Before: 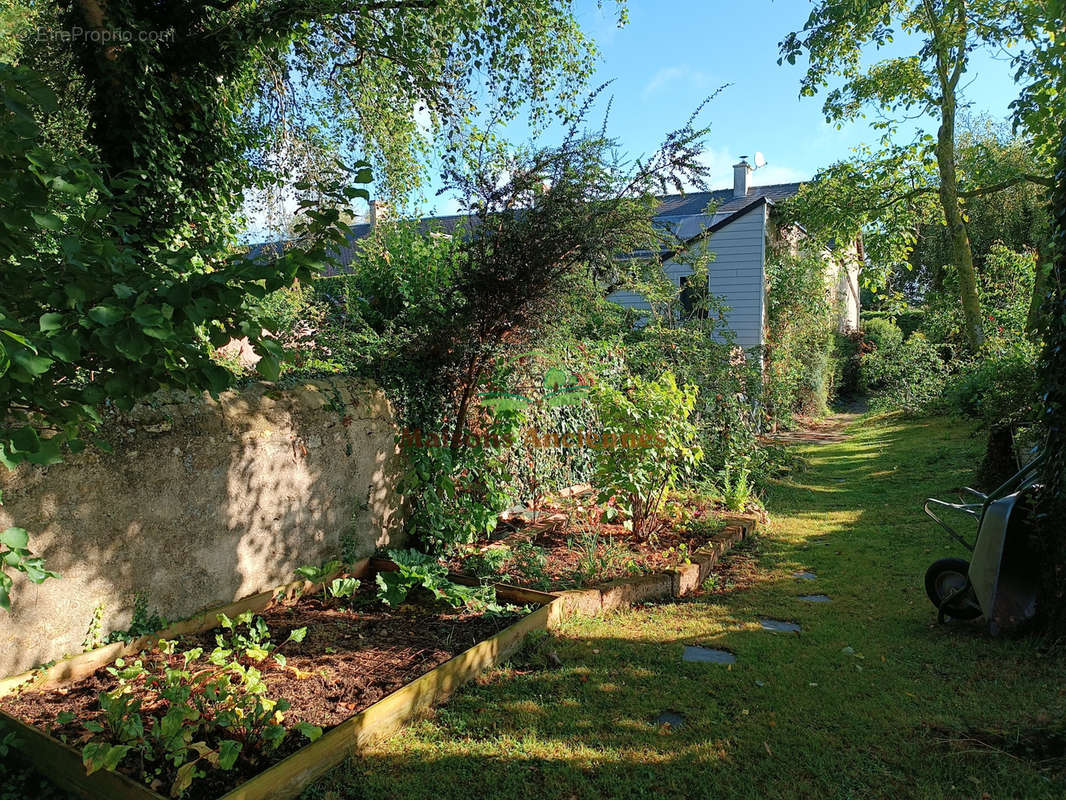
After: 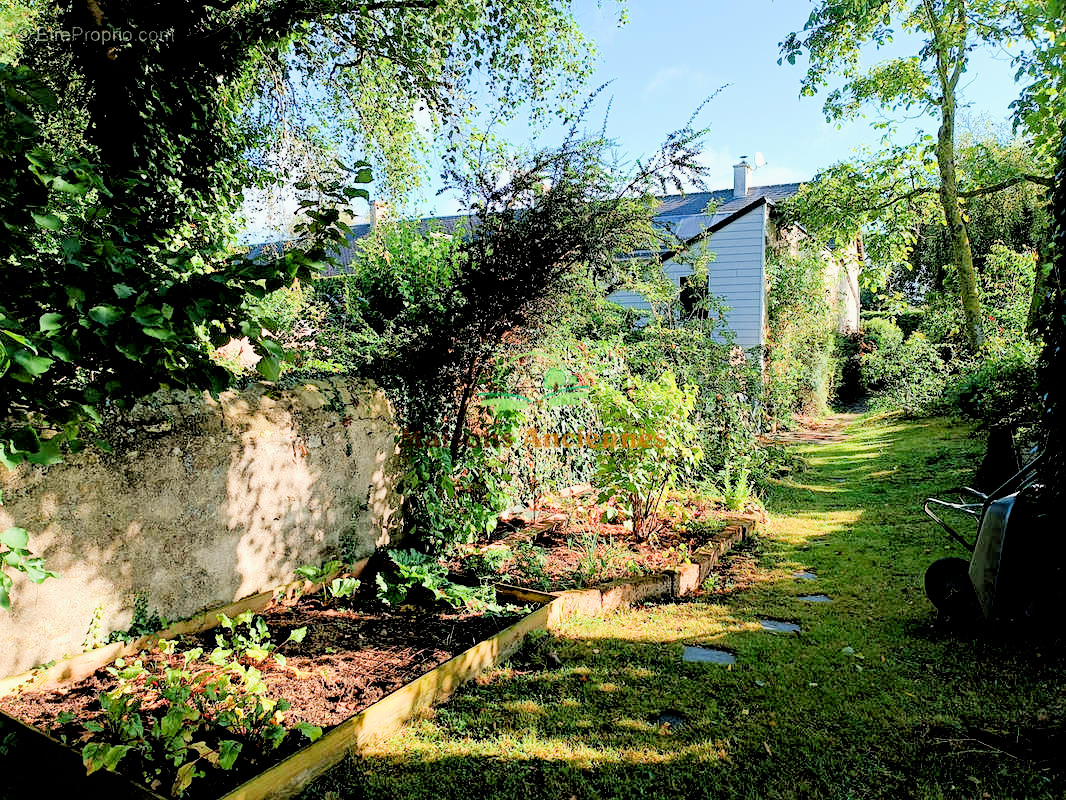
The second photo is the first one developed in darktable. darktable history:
exposure: black level correction 0.009, exposure 1.429 EV, compensate exposure bias true, compensate highlight preservation false
filmic rgb: black relative exposure -2.8 EV, white relative exposure 4.56 EV, hardness 1.69, contrast 1.255
